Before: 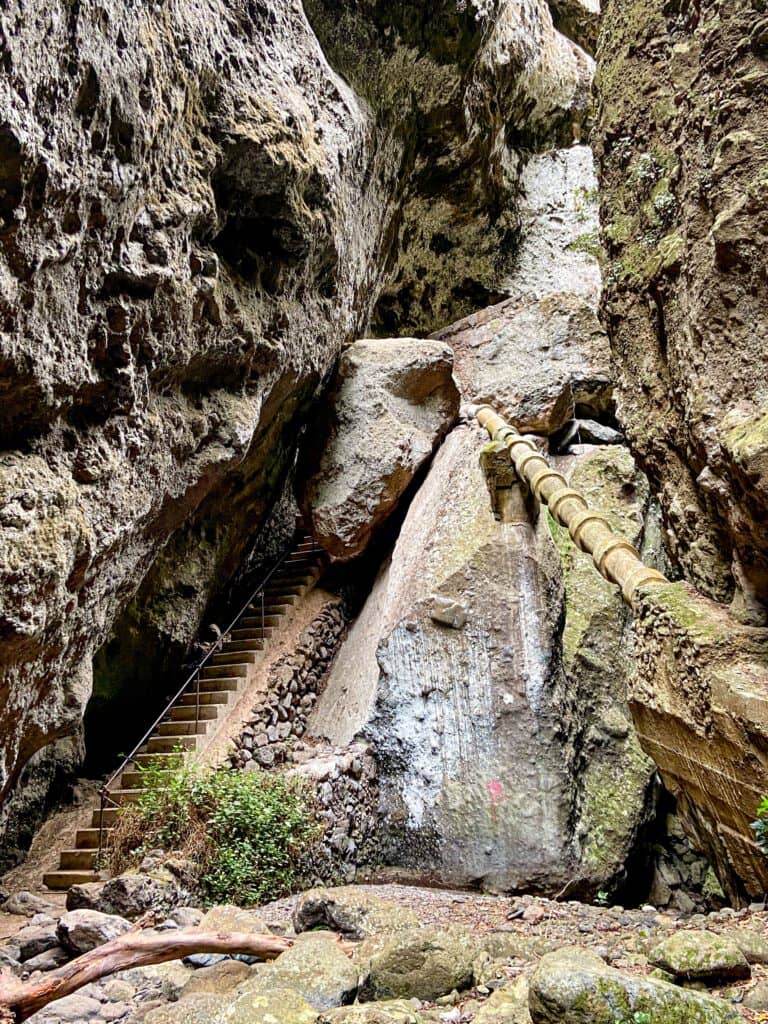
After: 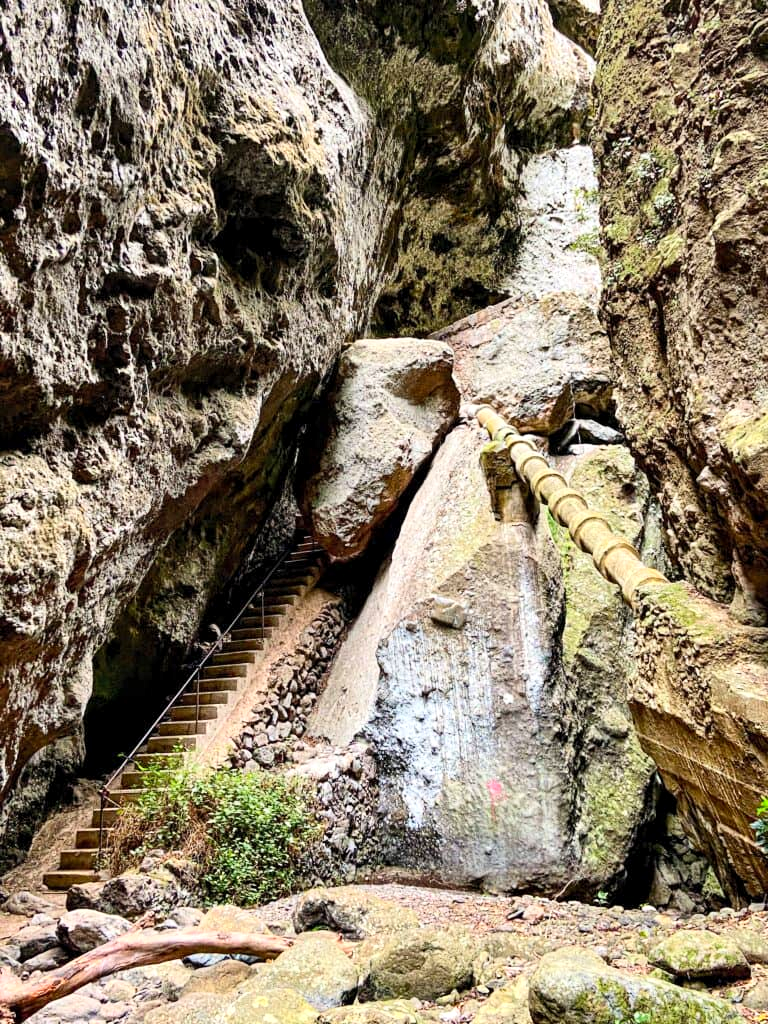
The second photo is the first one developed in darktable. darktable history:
contrast brightness saturation: contrast 0.2, brightness 0.16, saturation 0.22
local contrast: highlights 100%, shadows 100%, detail 120%, midtone range 0.2
